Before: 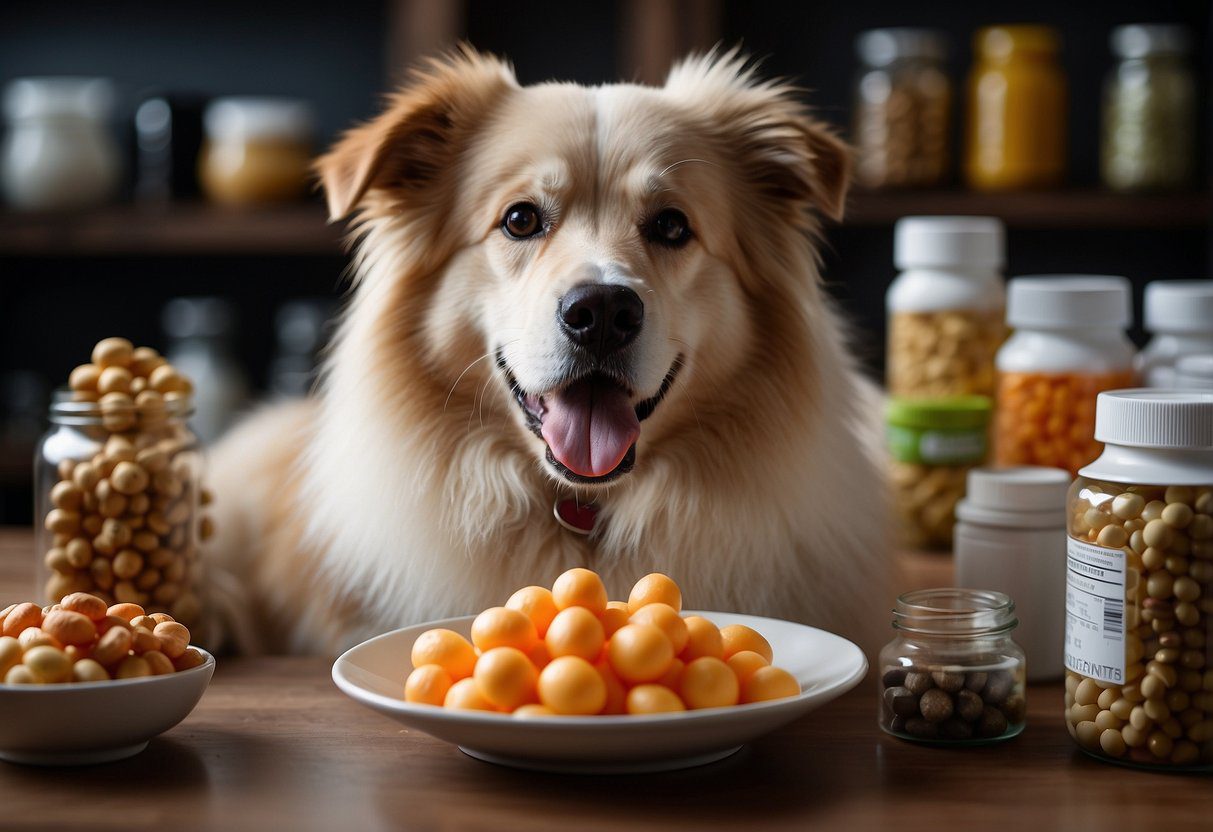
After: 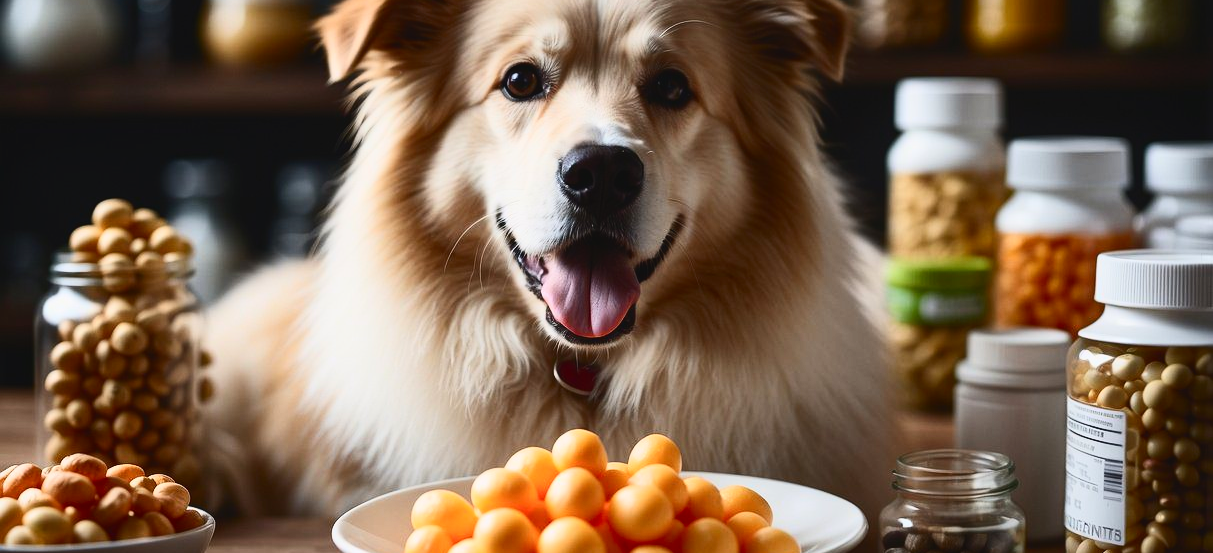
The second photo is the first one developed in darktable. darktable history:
contrast brightness saturation: contrast 0.39, brightness 0.1
crop: top 16.727%, bottom 16.727%
lowpass: radius 0.1, contrast 0.85, saturation 1.1, unbound 0
